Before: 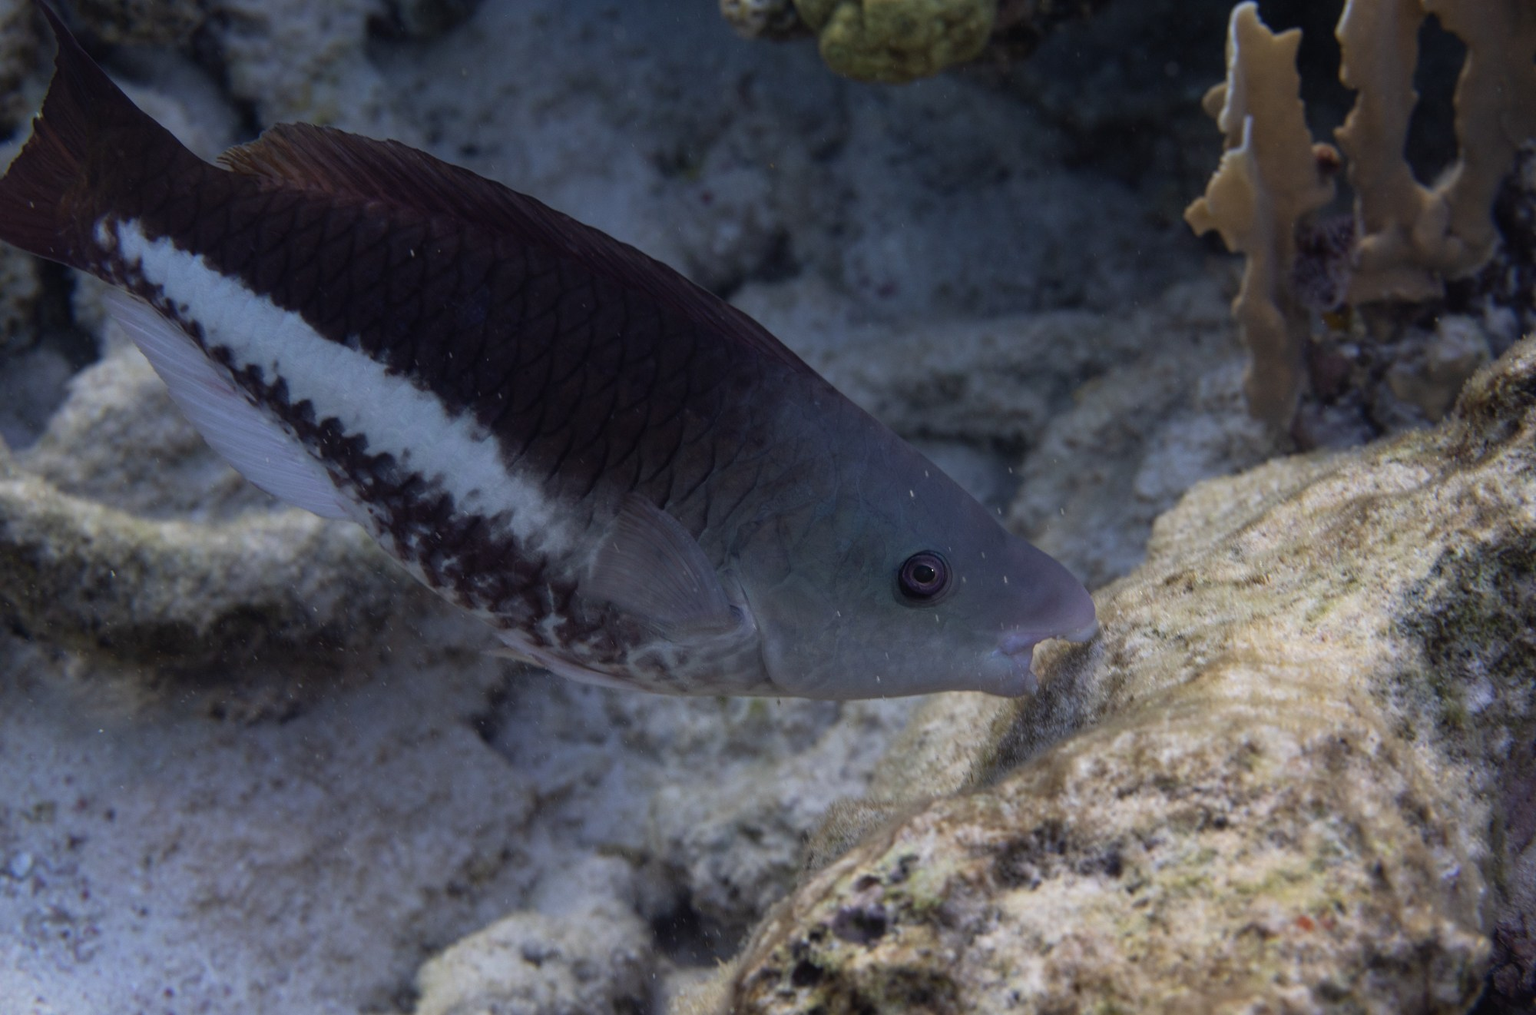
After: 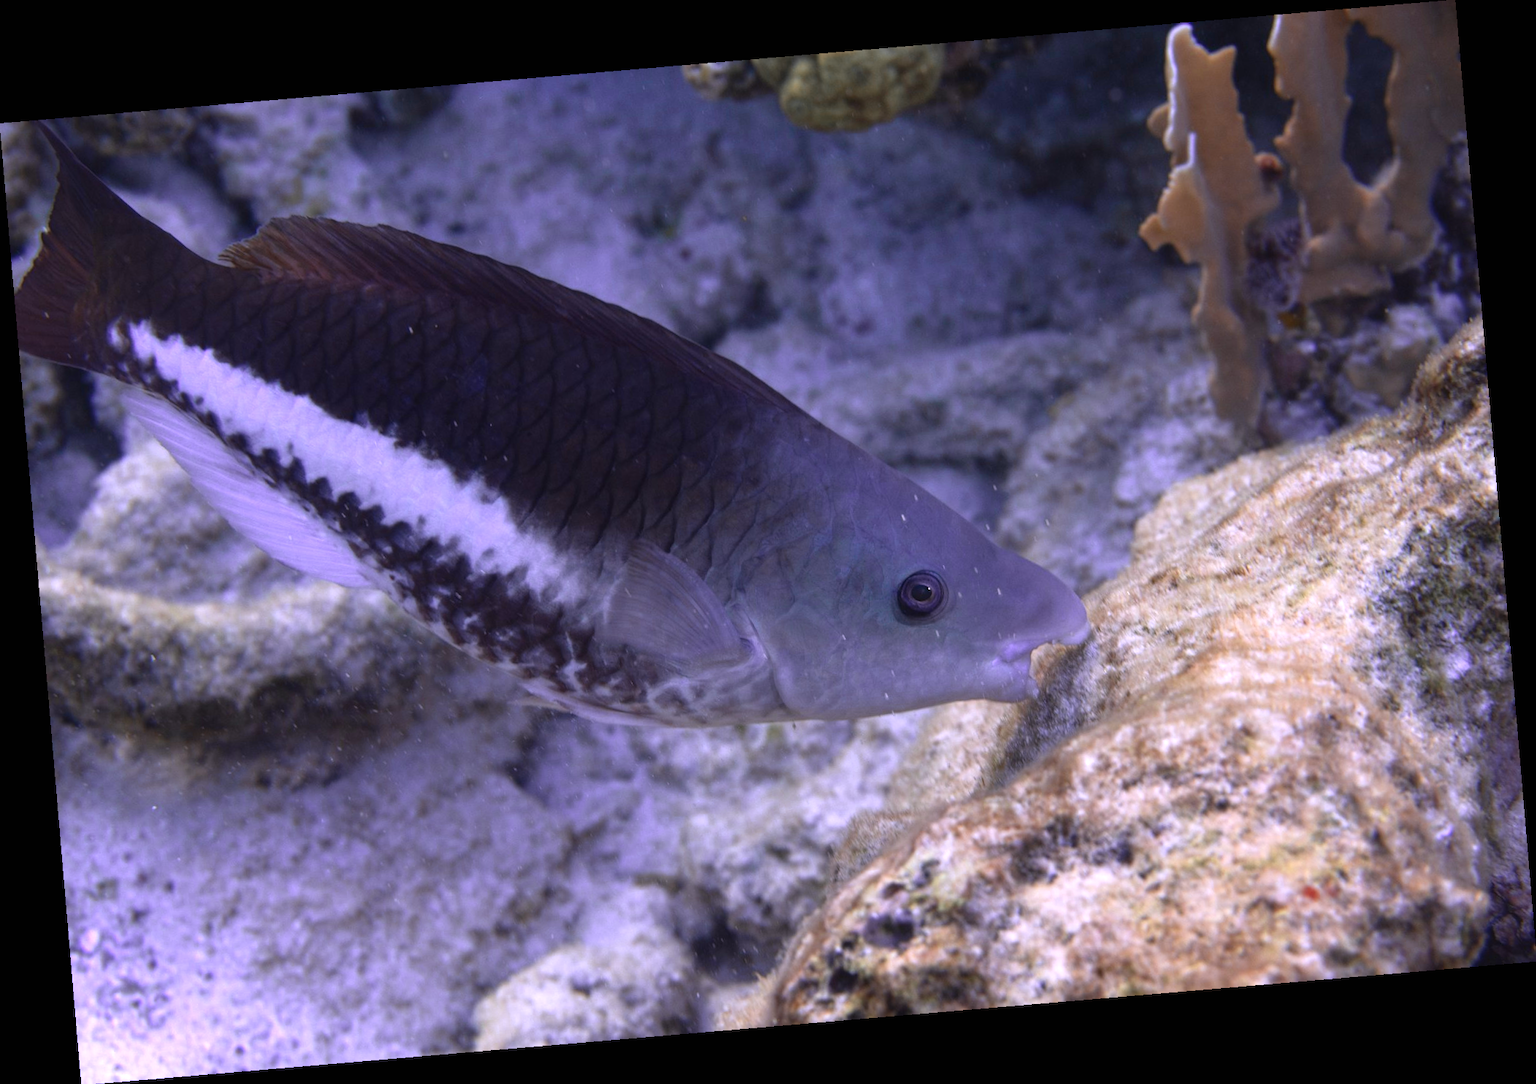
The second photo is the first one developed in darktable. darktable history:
color zones: curves: ch0 [(0, 0.363) (0.128, 0.373) (0.25, 0.5) (0.402, 0.407) (0.521, 0.525) (0.63, 0.559) (0.729, 0.662) (0.867, 0.471)]; ch1 [(0, 0.515) (0.136, 0.618) (0.25, 0.5) (0.378, 0) (0.516, 0) (0.622, 0.593) (0.737, 0.819) (0.87, 0.593)]; ch2 [(0, 0.529) (0.128, 0.471) (0.282, 0.451) (0.386, 0.662) (0.516, 0.525) (0.633, 0.554) (0.75, 0.62) (0.875, 0.441)]
rotate and perspective: rotation -4.86°, automatic cropping off
color calibration: illuminant same as pipeline (D50), x 0.346, y 0.359, temperature 5002.42 K
white balance: red 1.066, blue 1.119
exposure: black level correction 0, exposure 0.7 EV, compensate exposure bias true, compensate highlight preservation false
tone equalizer: on, module defaults
